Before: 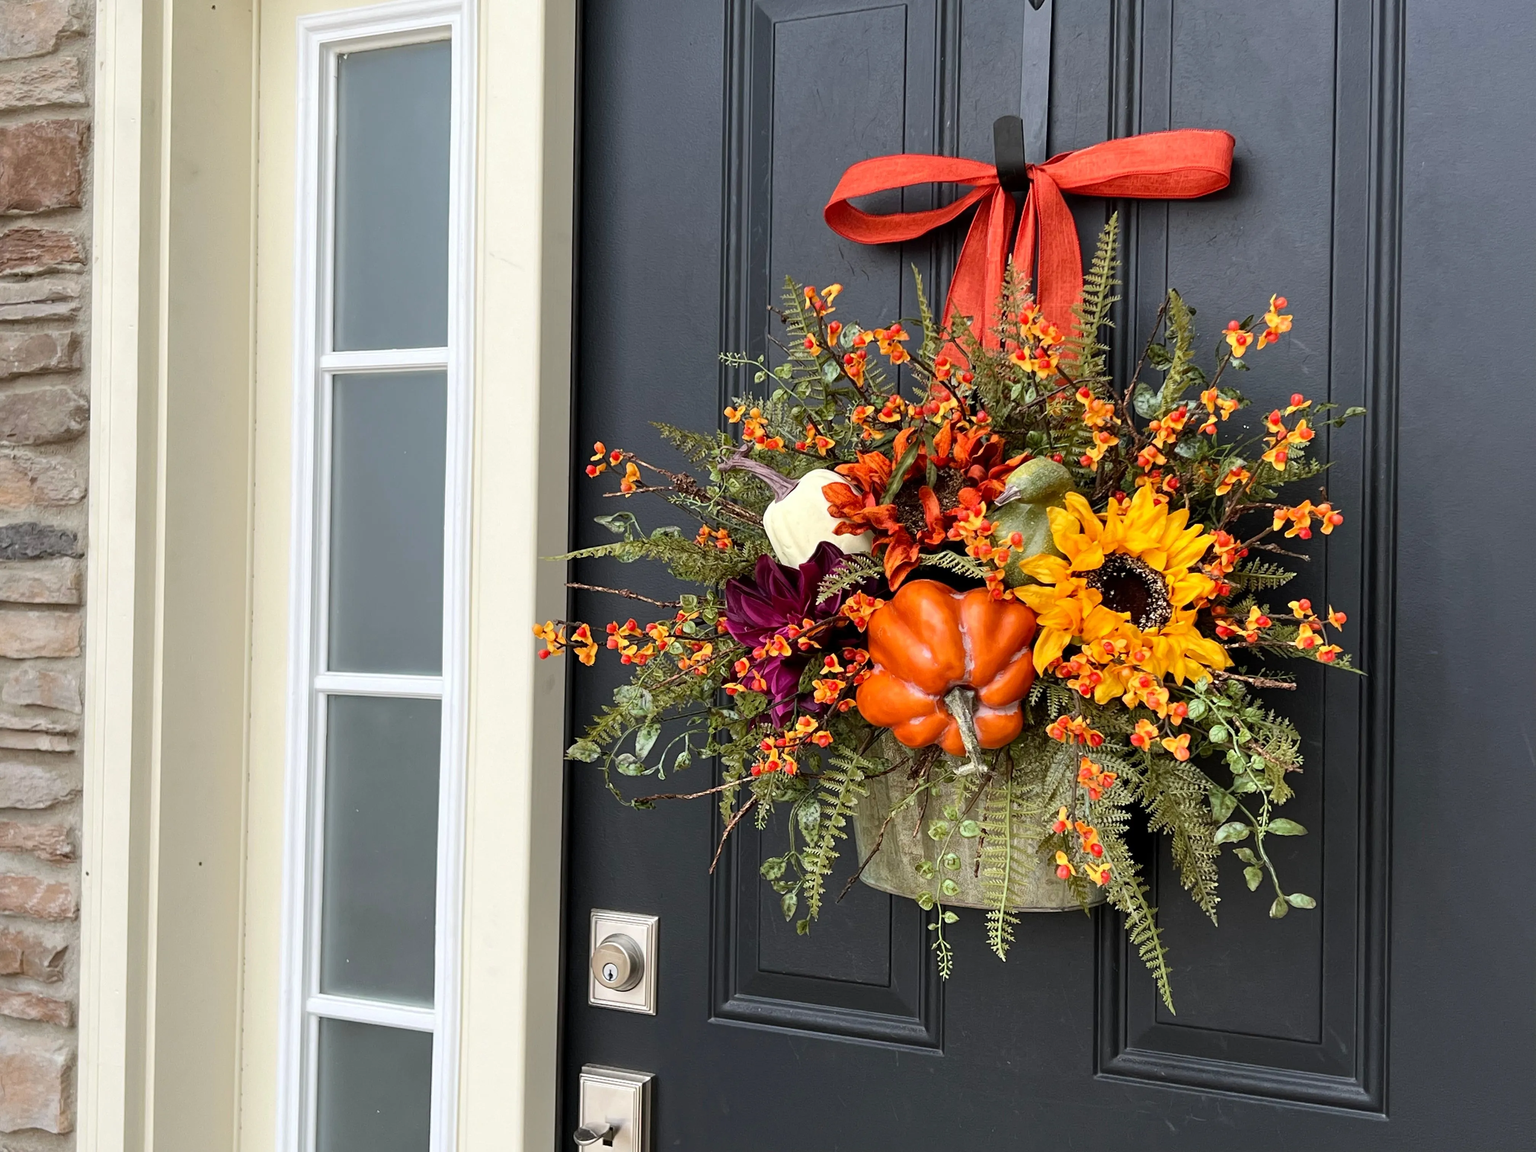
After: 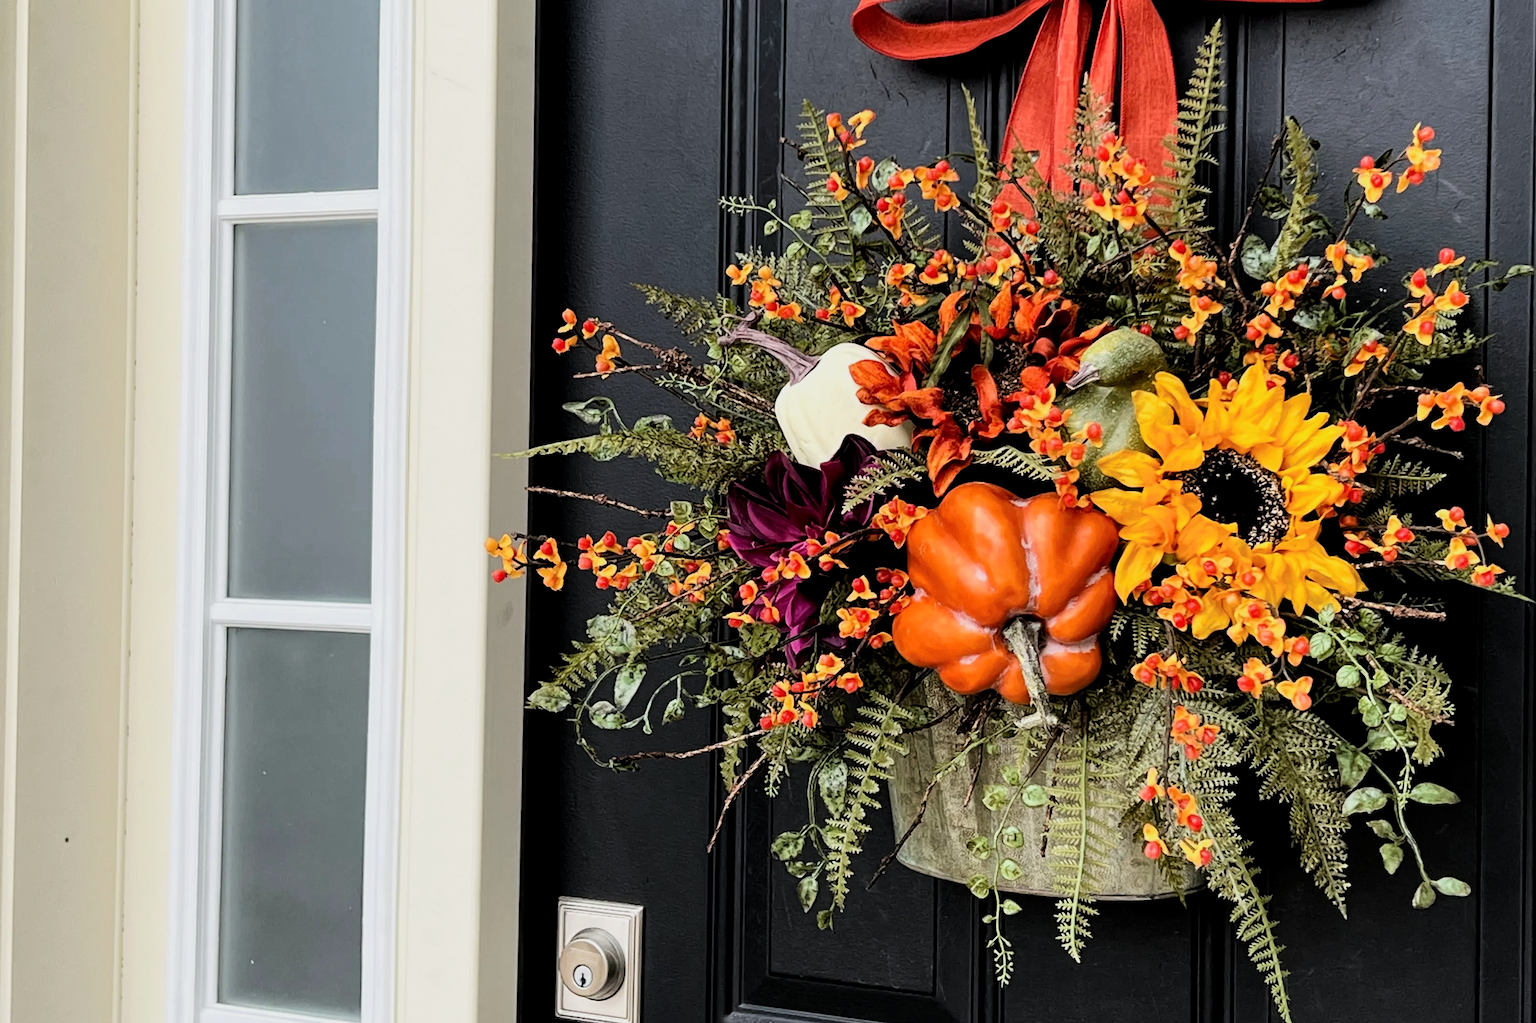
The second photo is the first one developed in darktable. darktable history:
filmic rgb: black relative exposure -5 EV, white relative exposure 3.96 EV, hardness 2.9, contrast 1.412, iterations of high-quality reconstruction 0
crop: left 9.612%, top 17.076%, right 10.92%, bottom 12.324%
local contrast: highlights 102%, shadows 101%, detail 119%, midtone range 0.2
